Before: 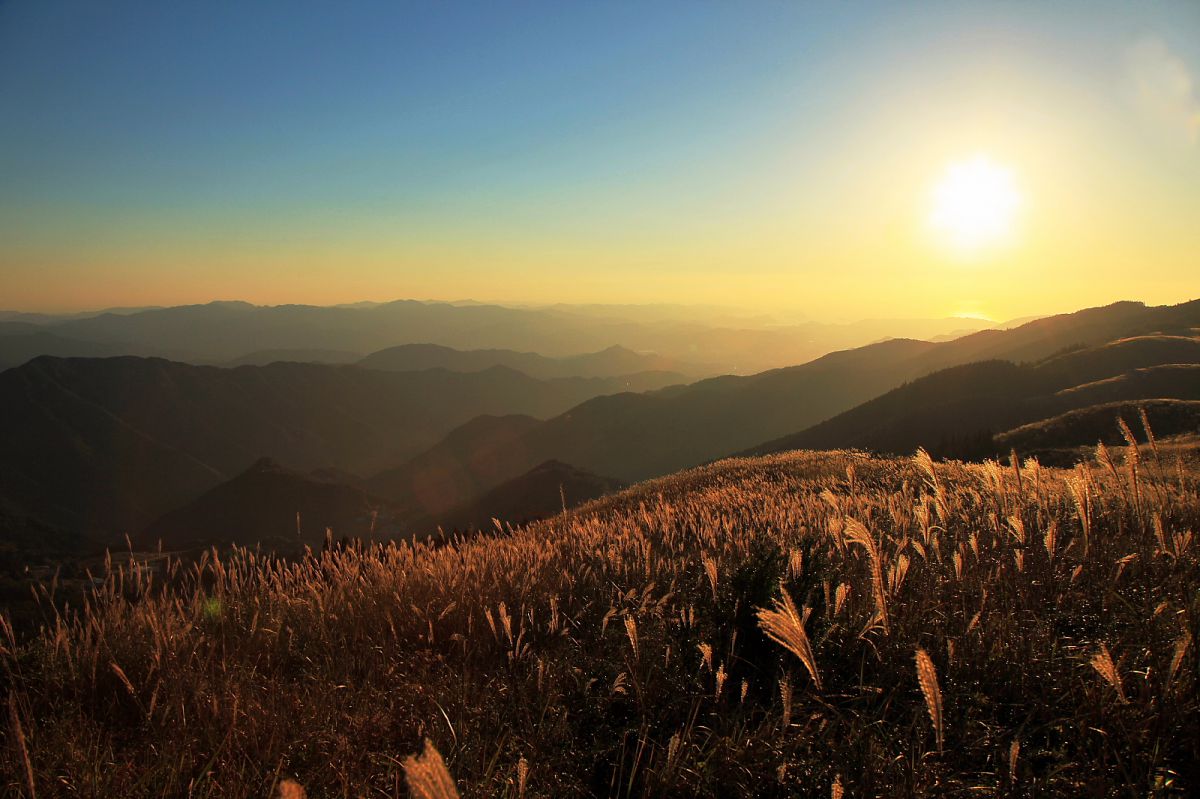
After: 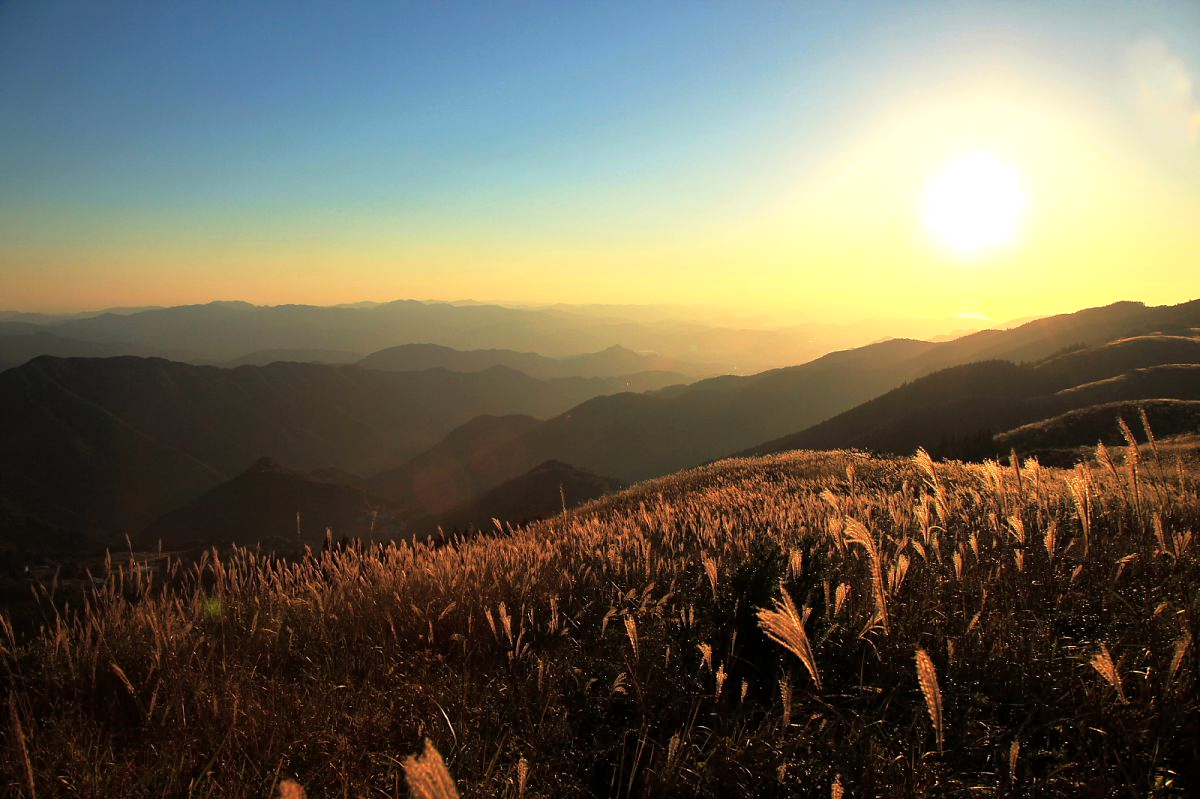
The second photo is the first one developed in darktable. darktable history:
tone equalizer: -8 EV -0.455 EV, -7 EV -0.426 EV, -6 EV -0.372 EV, -5 EV -0.226 EV, -3 EV 0.215 EV, -2 EV 0.355 EV, -1 EV 0.395 EV, +0 EV 0.387 EV
